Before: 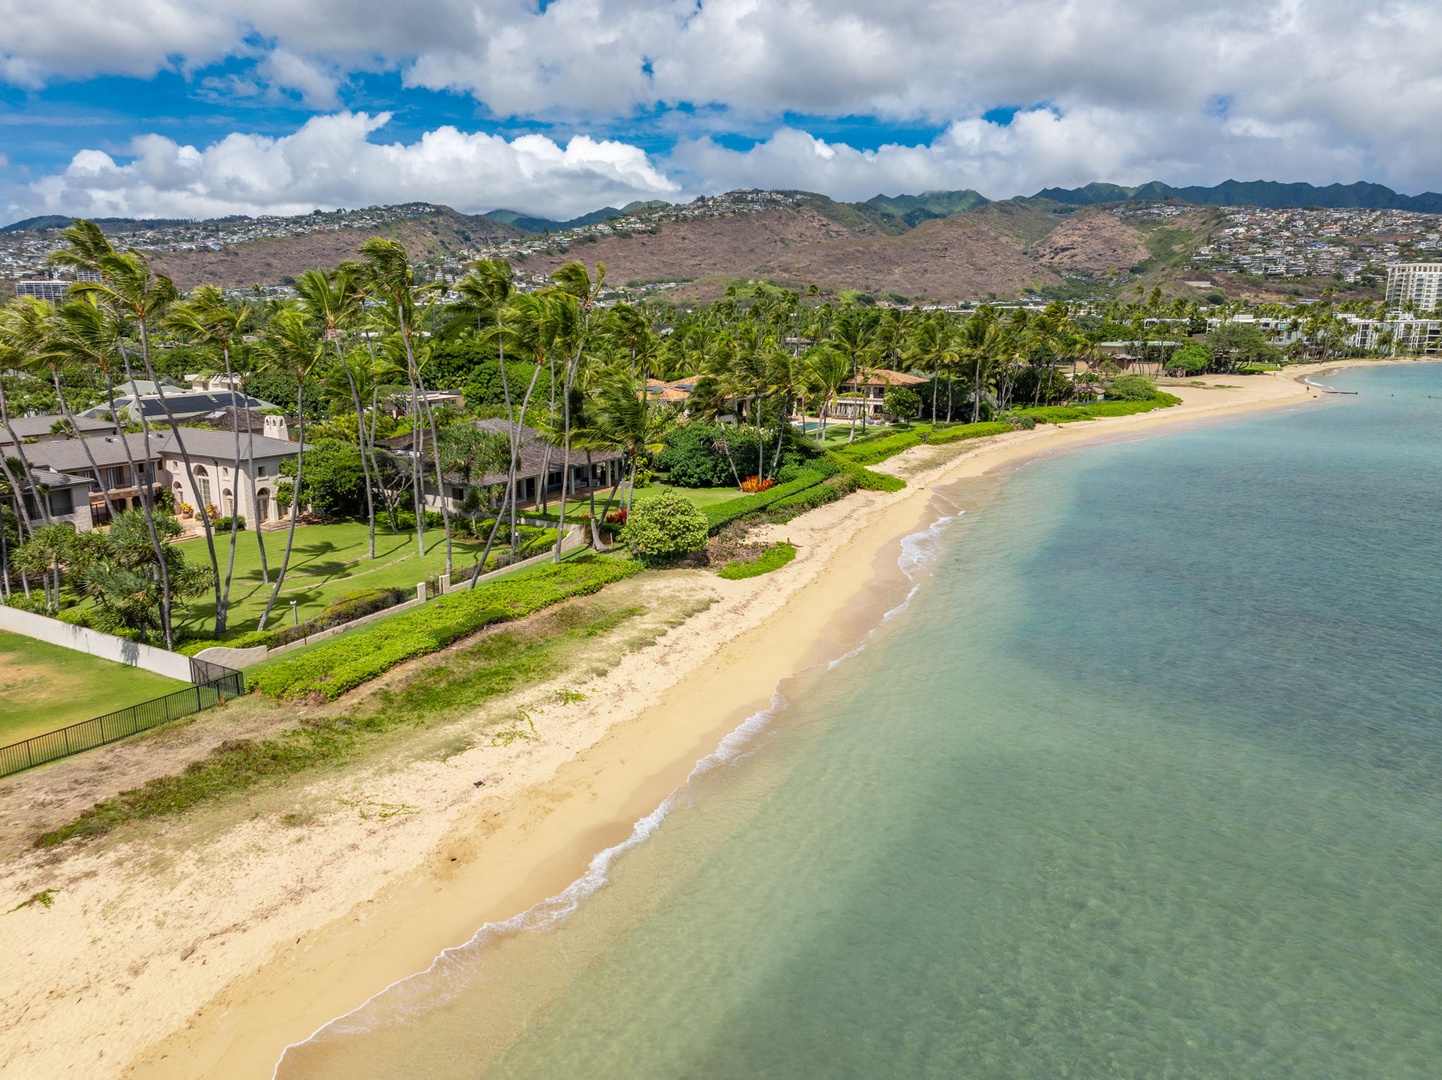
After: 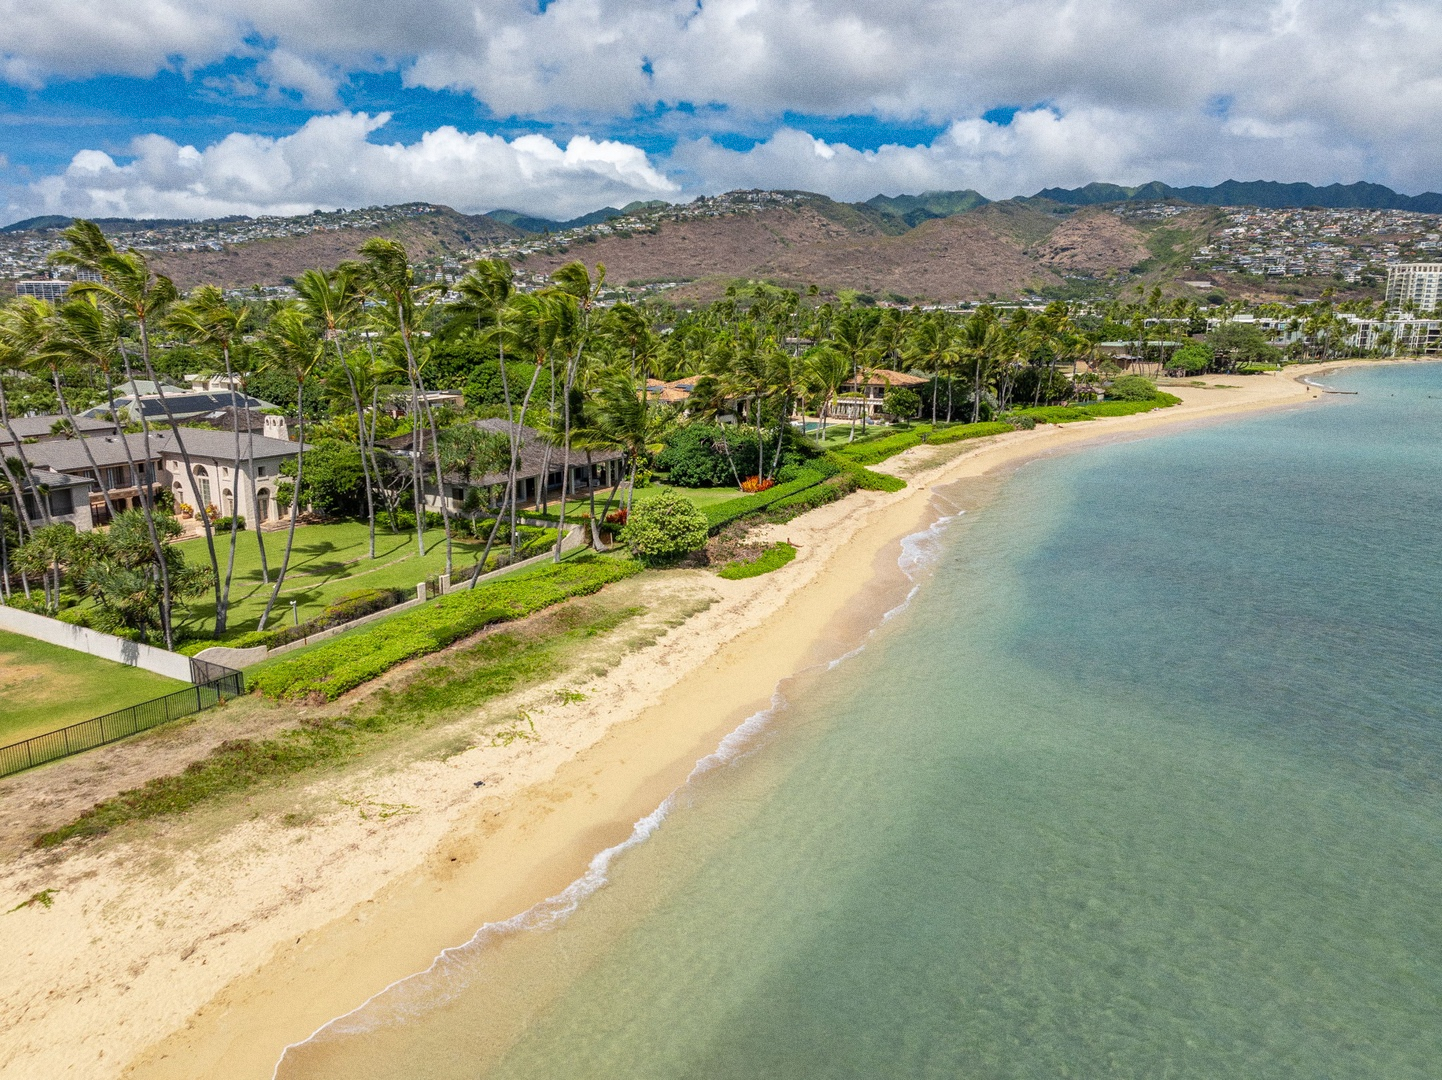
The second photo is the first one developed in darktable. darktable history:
grain: coarseness 0.09 ISO
white balance: emerald 1
